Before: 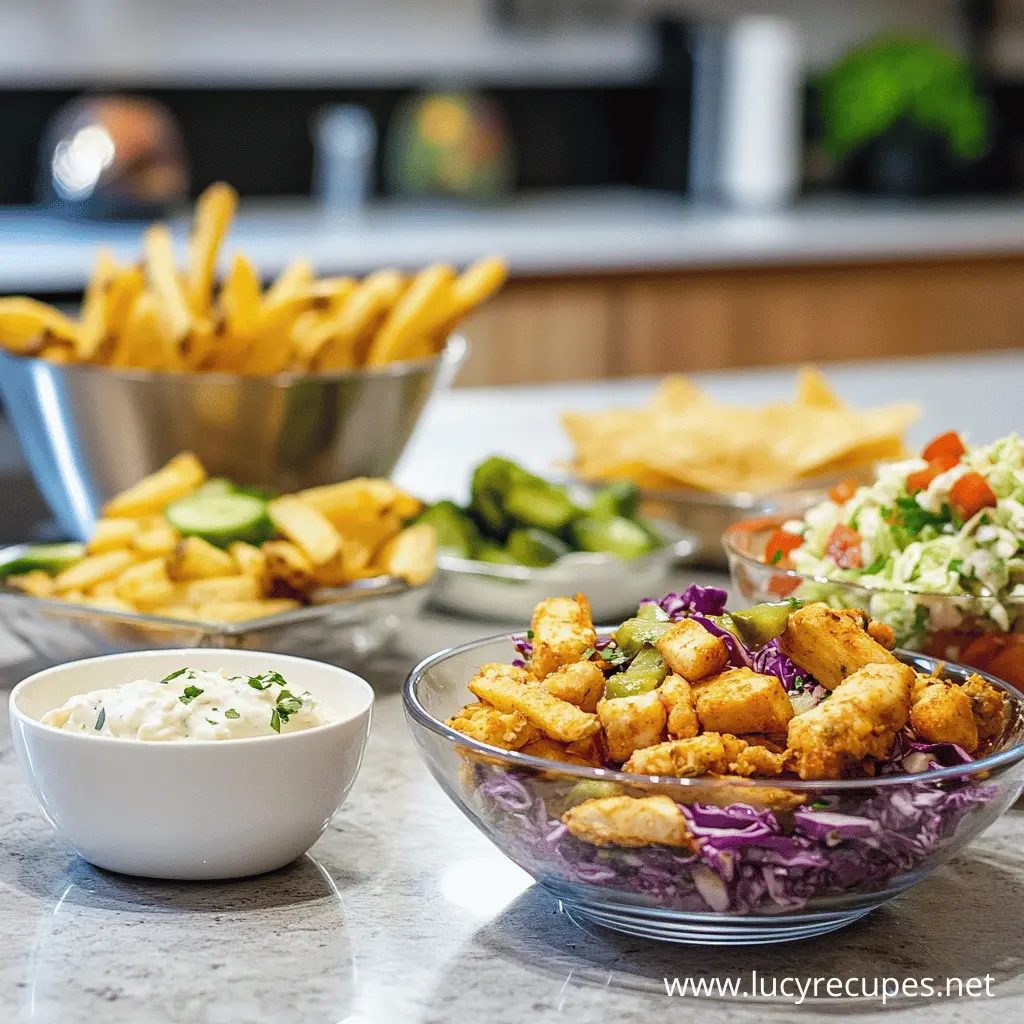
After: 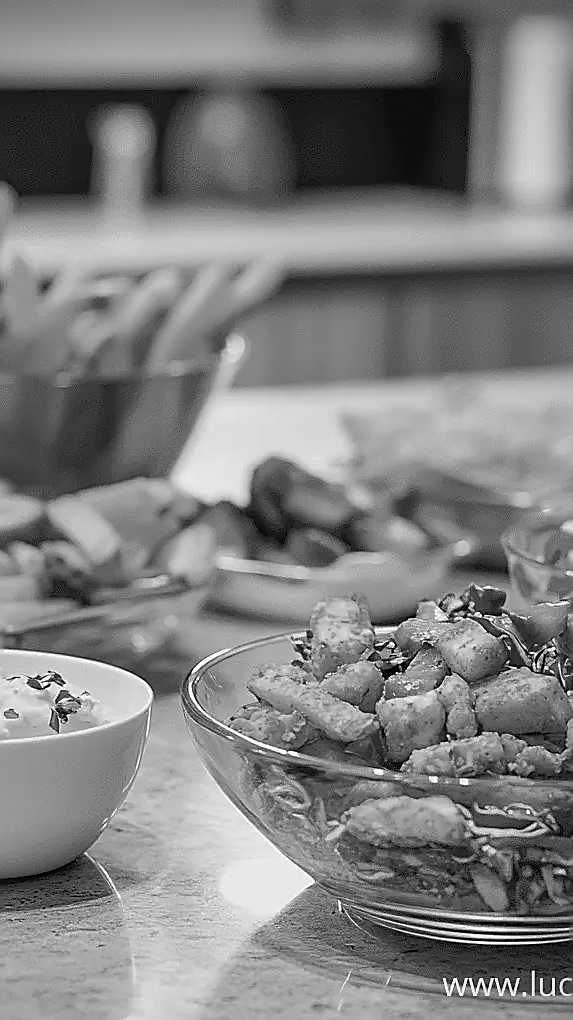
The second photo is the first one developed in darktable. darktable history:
crop: left 21.674%, right 22.086%
sharpen: radius 1.4, amount 1.25, threshold 0.7
shadows and highlights: on, module defaults
color calibration: output gray [0.246, 0.254, 0.501, 0], gray › normalize channels true, illuminant same as pipeline (D50), adaptation XYZ, x 0.346, y 0.359, gamut compression 0
vignetting: fall-off start 91.19%
